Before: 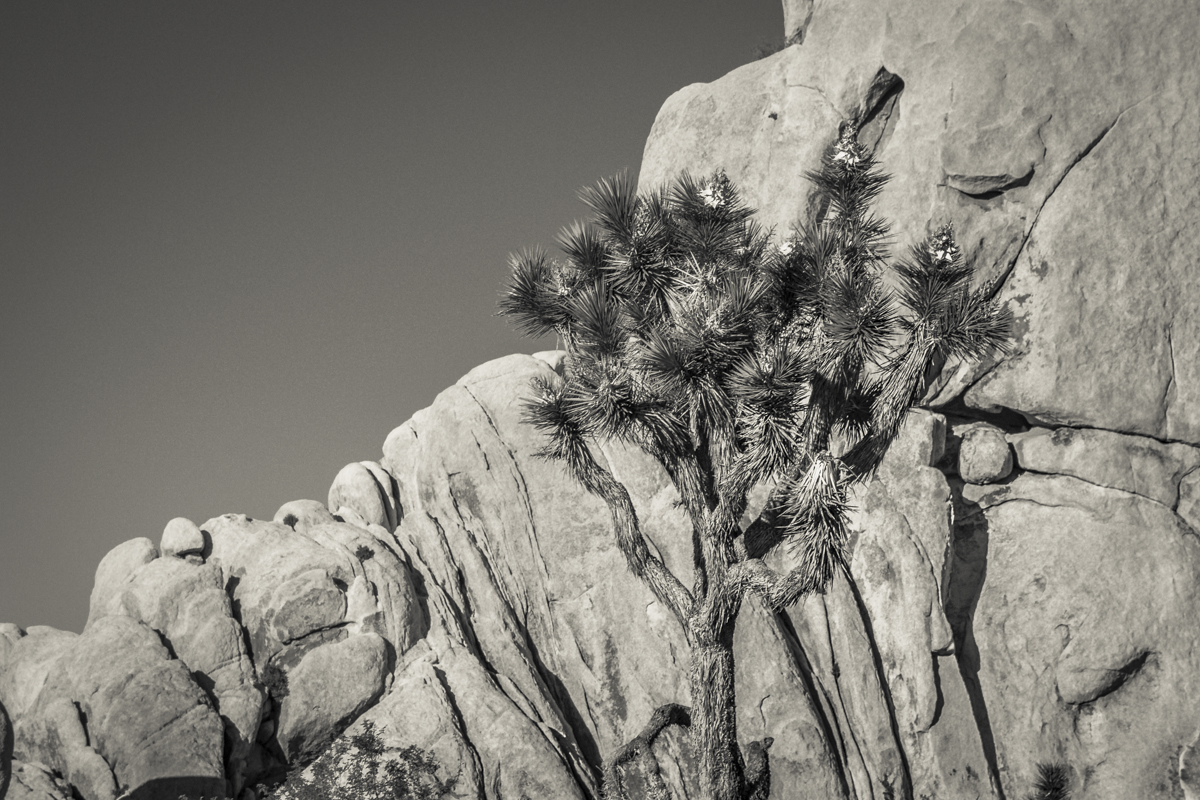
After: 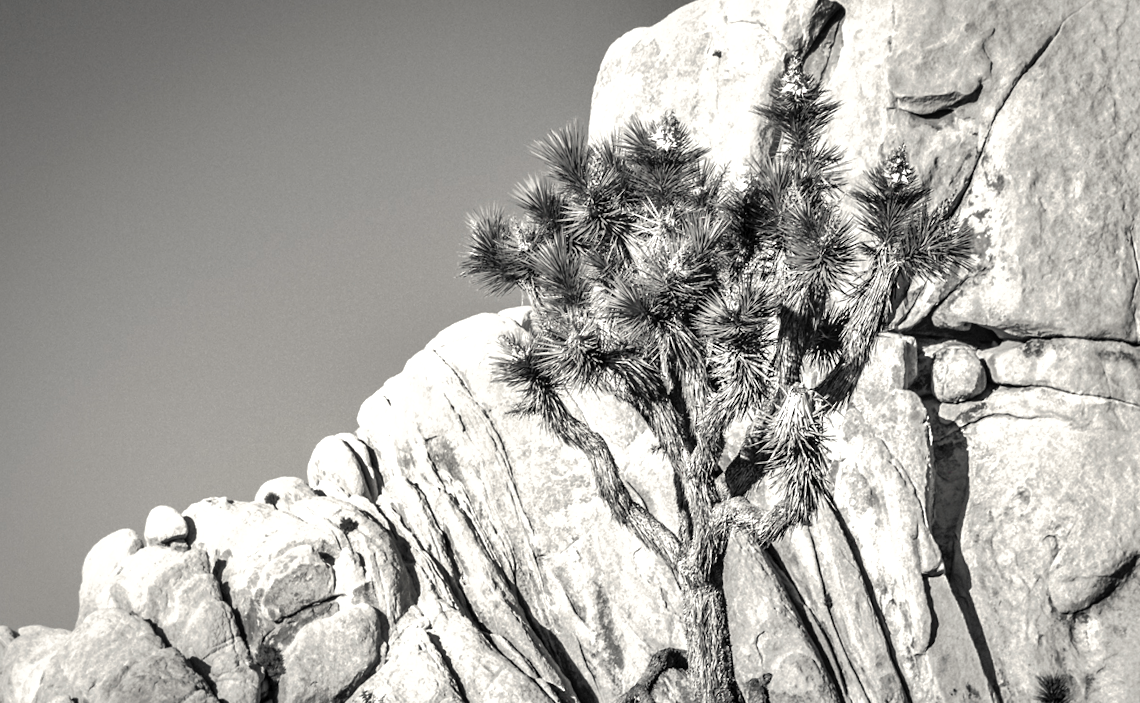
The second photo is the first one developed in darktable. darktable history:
rgb curve: curves: ch0 [(0, 0) (0.136, 0.078) (0.262, 0.245) (0.414, 0.42) (1, 1)], compensate middle gray true, preserve colors basic power
color zones: curves: ch1 [(0, 0.831) (0.08, 0.771) (0.157, 0.268) (0.241, 0.207) (0.562, -0.005) (0.714, -0.013) (0.876, 0.01) (1, 0.831)]
rotate and perspective: rotation -5°, crop left 0.05, crop right 0.952, crop top 0.11, crop bottom 0.89
tone curve: curves: ch0 [(0, 0) (0.003, 0.018) (0.011, 0.024) (0.025, 0.038) (0.044, 0.067) (0.069, 0.098) (0.1, 0.13) (0.136, 0.165) (0.177, 0.205) (0.224, 0.249) (0.277, 0.304) (0.335, 0.365) (0.399, 0.432) (0.468, 0.505) (0.543, 0.579) (0.623, 0.652) (0.709, 0.725) (0.801, 0.802) (0.898, 0.876) (1, 1)], preserve colors none
velvia: on, module defaults
exposure: black level correction 0.001, exposure 0.955 EV, compensate exposure bias true, compensate highlight preservation false
shadows and highlights: shadows 32.83, highlights -47.7, soften with gaussian
